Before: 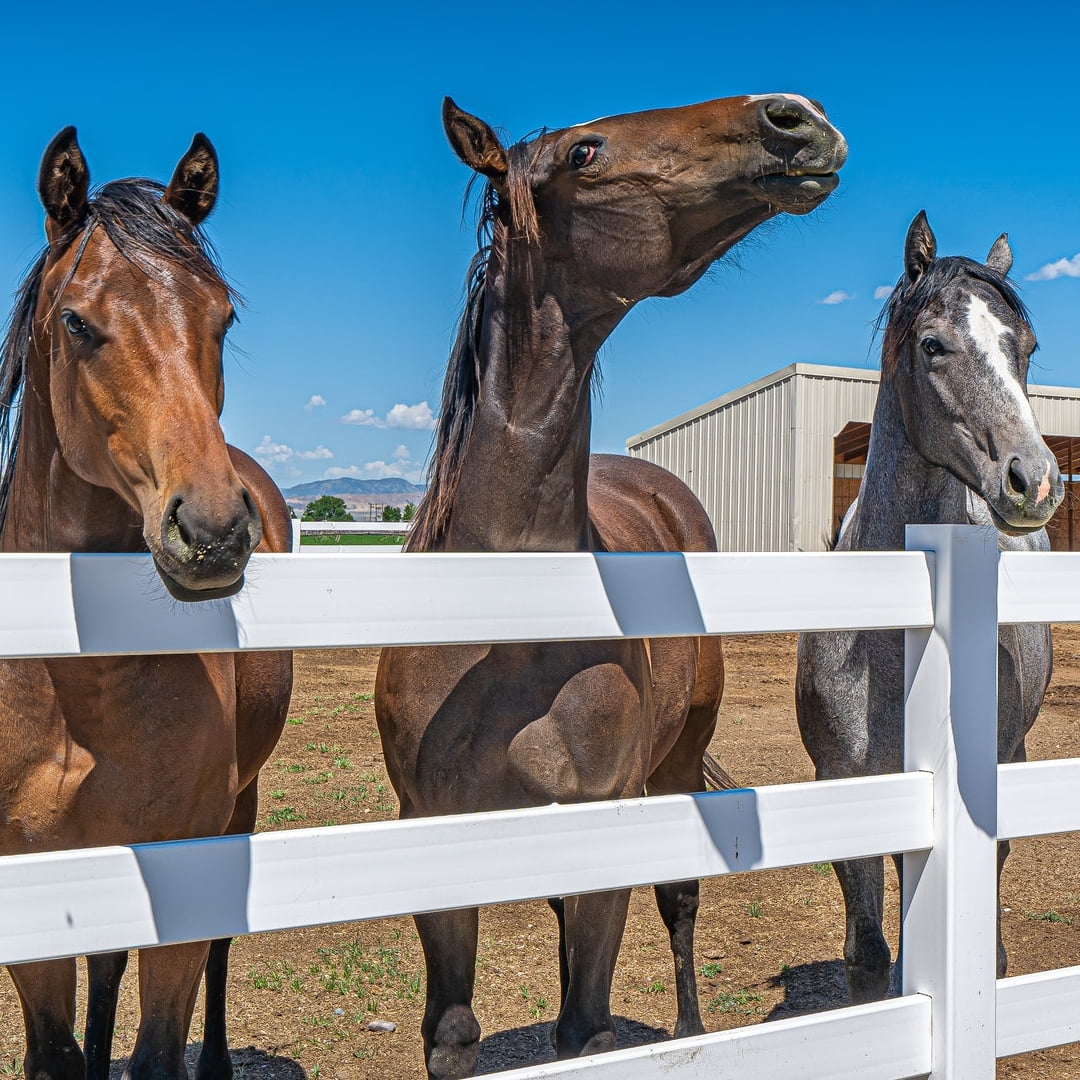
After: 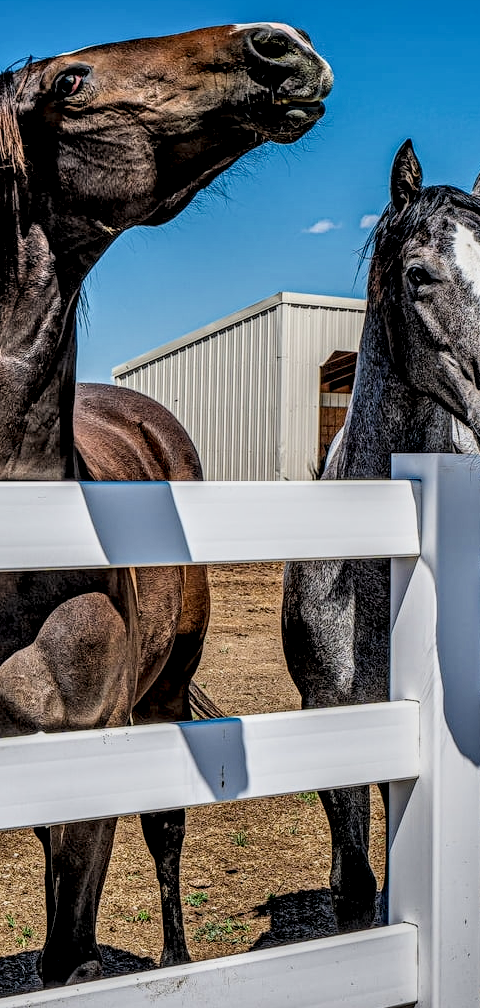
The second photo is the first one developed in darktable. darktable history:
crop: left 47.628%, top 6.643%, right 7.874%
shadows and highlights: radius 108.52, shadows 44.07, highlights -67.8, low approximation 0.01, soften with gaussian
local contrast: highlights 19%, detail 186%
filmic rgb: black relative exposure -4.58 EV, white relative exposure 4.8 EV, threshold 3 EV, hardness 2.36, latitude 36.07%, contrast 1.048, highlights saturation mix 1.32%, shadows ↔ highlights balance 1.25%, color science v4 (2020), enable highlight reconstruction true
